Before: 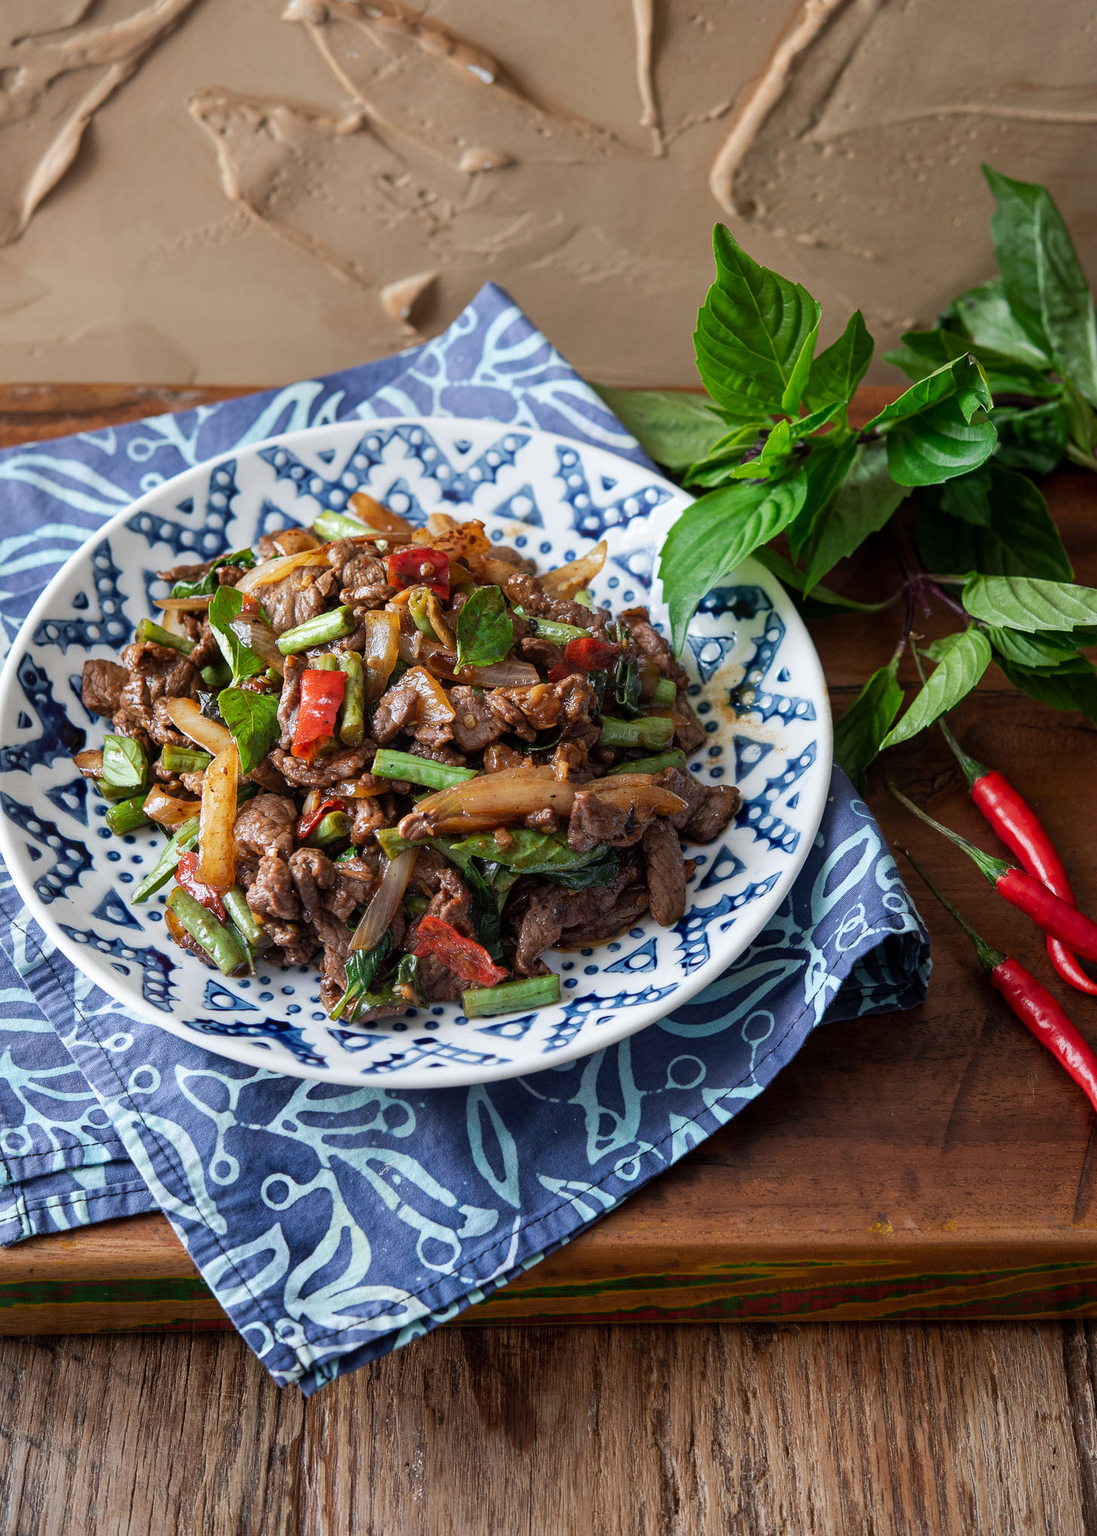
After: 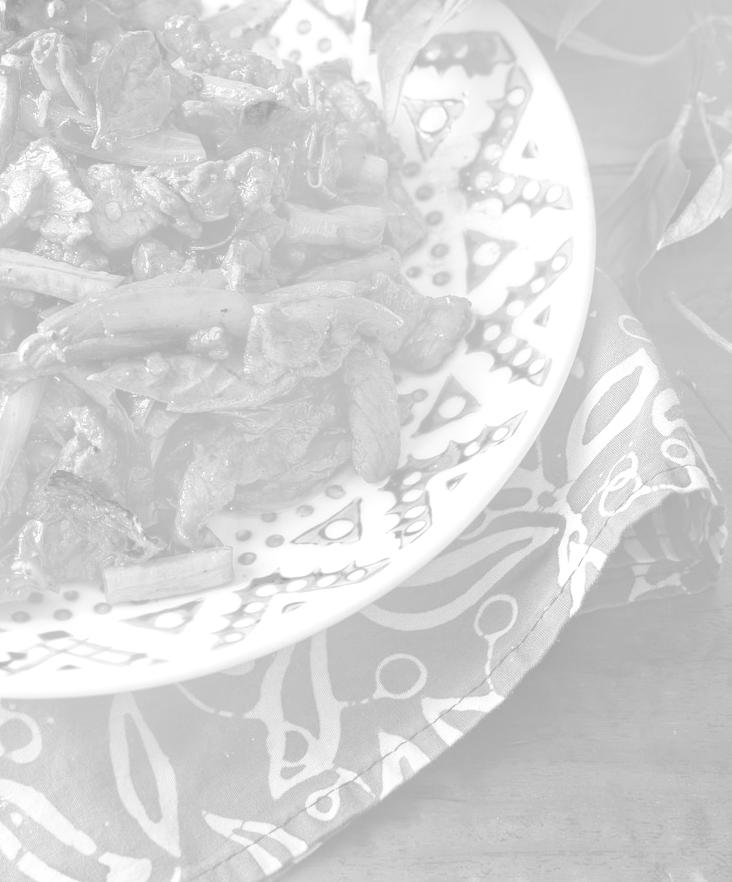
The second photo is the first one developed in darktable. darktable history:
monochrome: a 0, b 0, size 0.5, highlights 0.57
exposure: exposure 0.935 EV, compensate highlight preservation false
crop: left 35.03%, top 36.625%, right 14.663%, bottom 20.057%
bloom: size 70%, threshold 25%, strength 70%
